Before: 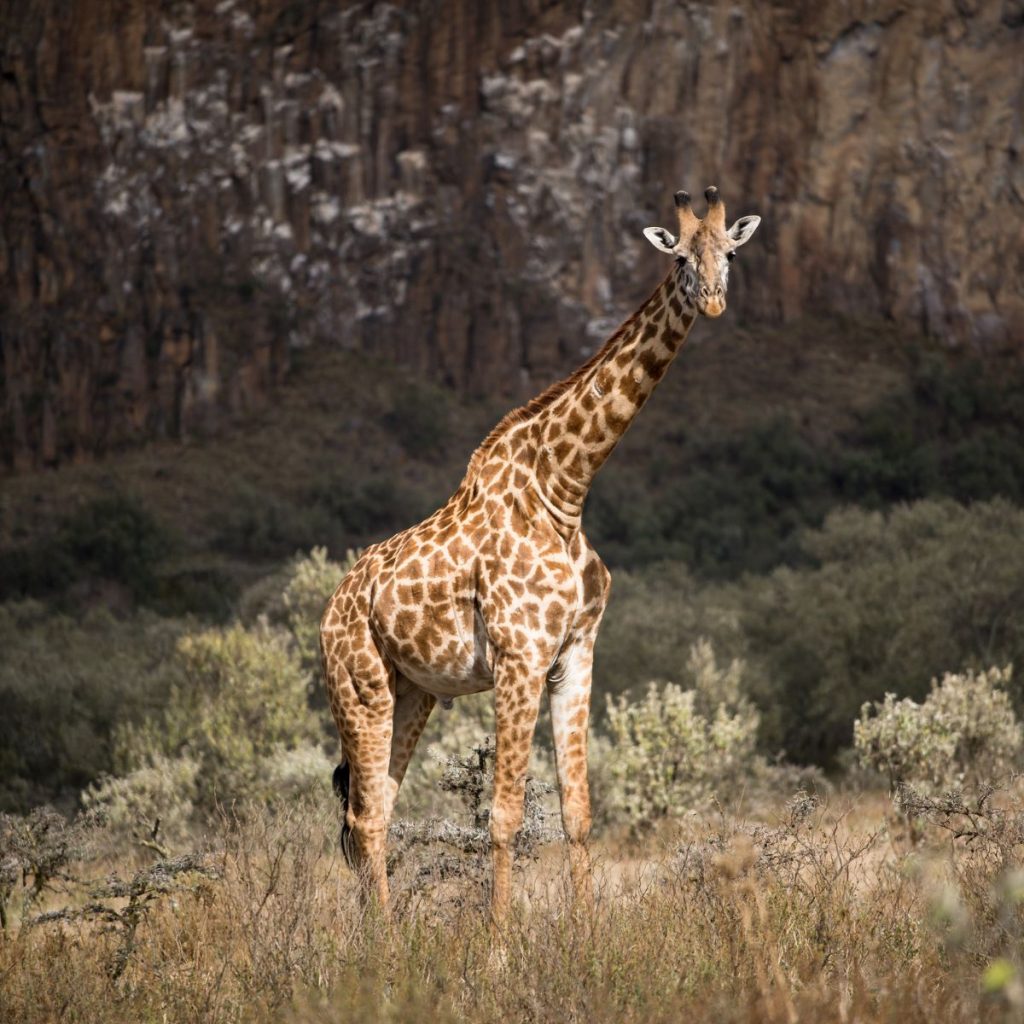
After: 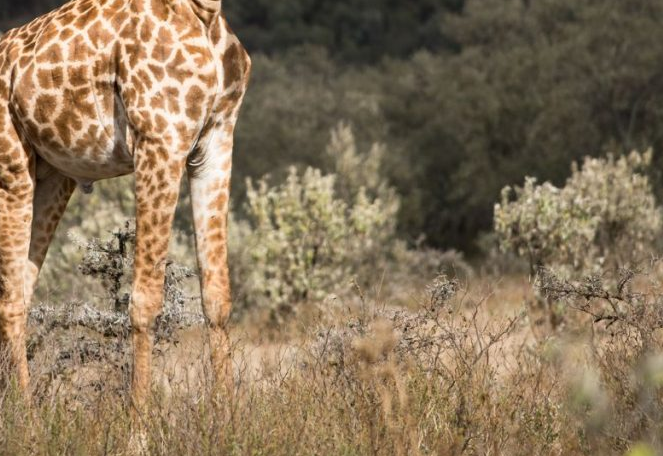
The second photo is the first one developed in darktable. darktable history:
crop and rotate: left 35.178%, top 50.413%, bottom 5.011%
